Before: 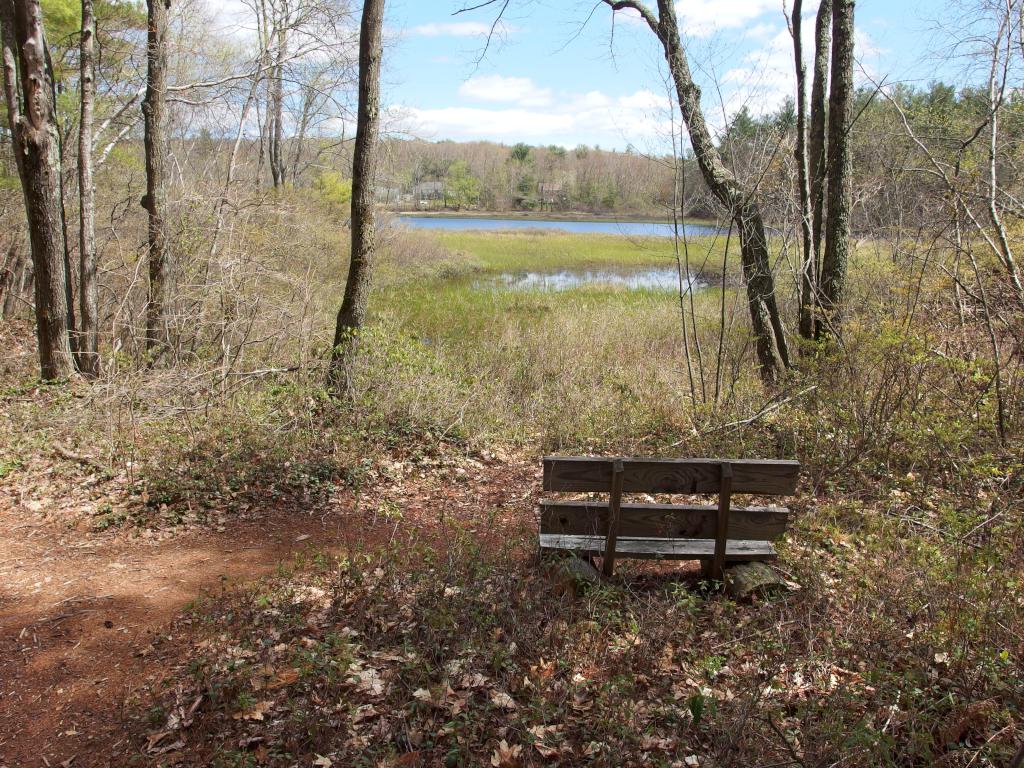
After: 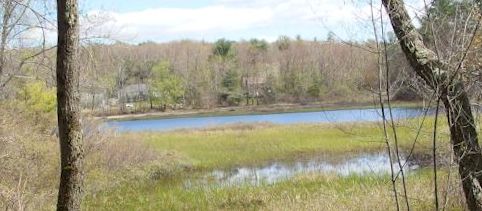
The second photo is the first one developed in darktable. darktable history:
rotate and perspective: rotation -4.25°, automatic cropping off
crop: left 28.64%, top 16.832%, right 26.637%, bottom 58.055%
